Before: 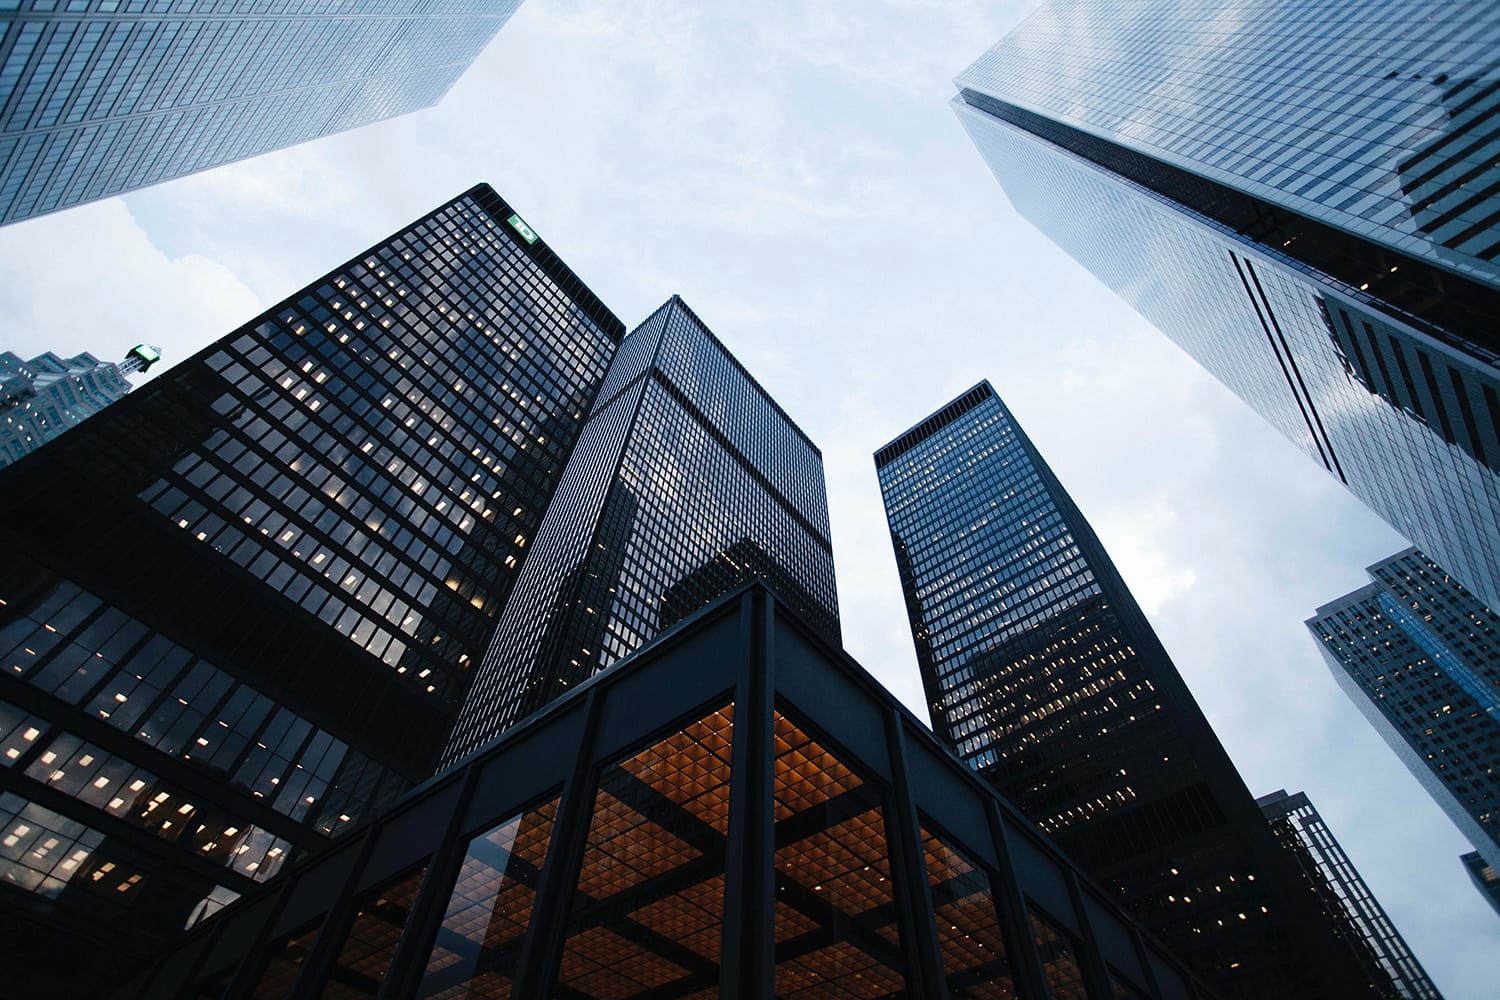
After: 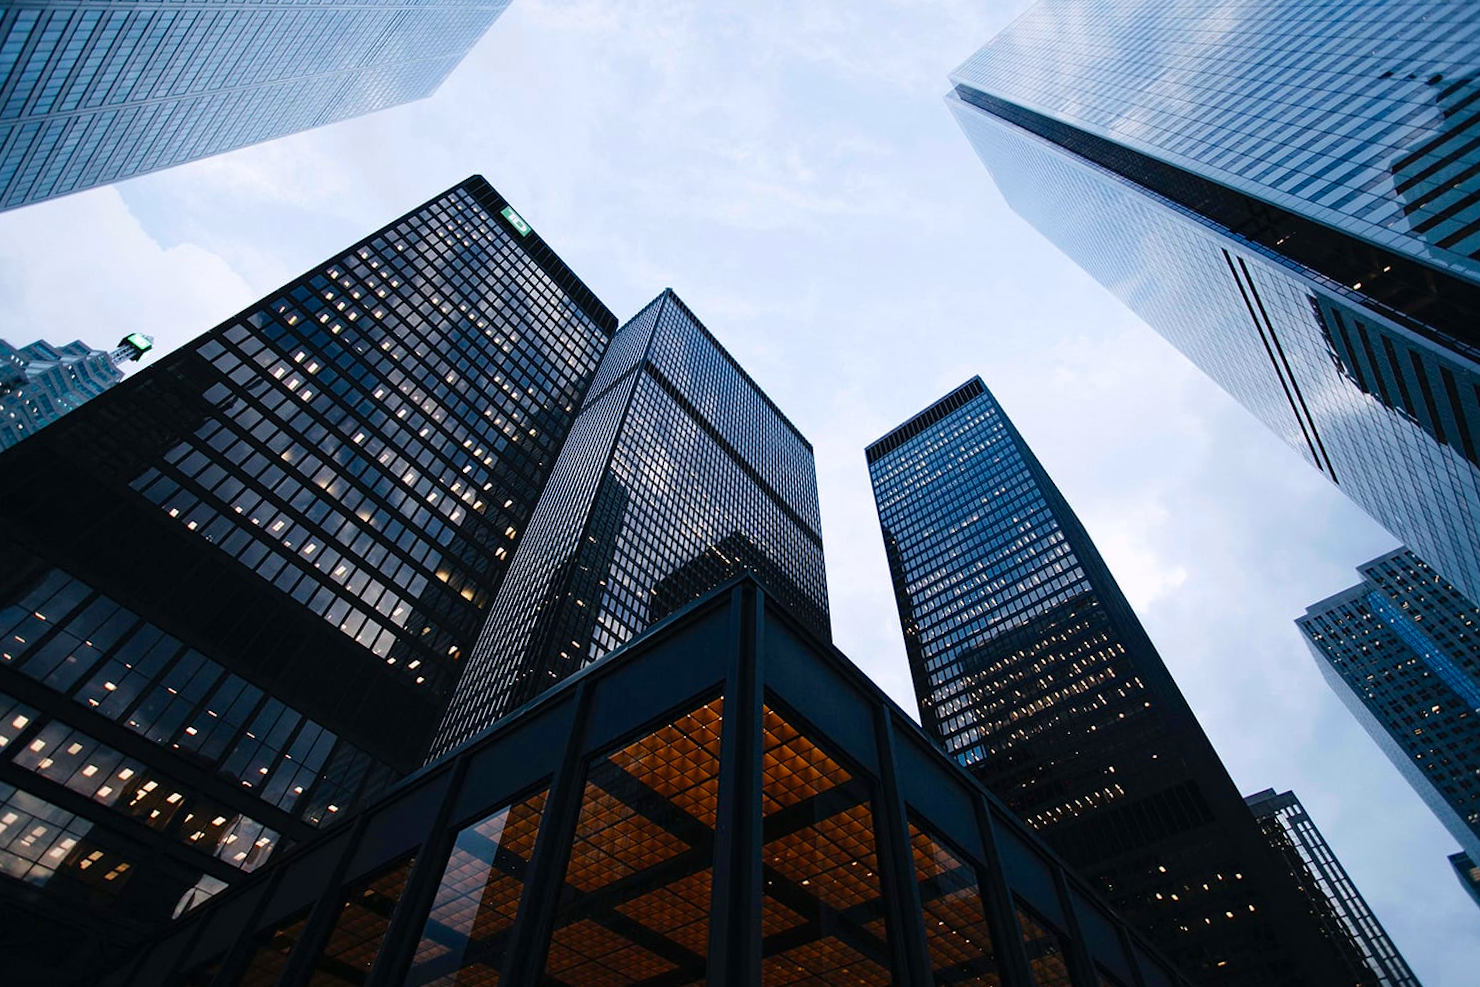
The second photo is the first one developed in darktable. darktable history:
crop and rotate: angle -0.5°
white balance: red 1.009, blue 1.027
color balance rgb: linear chroma grading › shadows -8%, linear chroma grading › global chroma 10%, perceptual saturation grading › global saturation 2%, perceptual saturation grading › highlights -2%, perceptual saturation grading › mid-tones 4%, perceptual saturation grading › shadows 8%, perceptual brilliance grading › global brilliance 2%, perceptual brilliance grading › highlights -4%, global vibrance 16%, saturation formula JzAzBz (2021)
